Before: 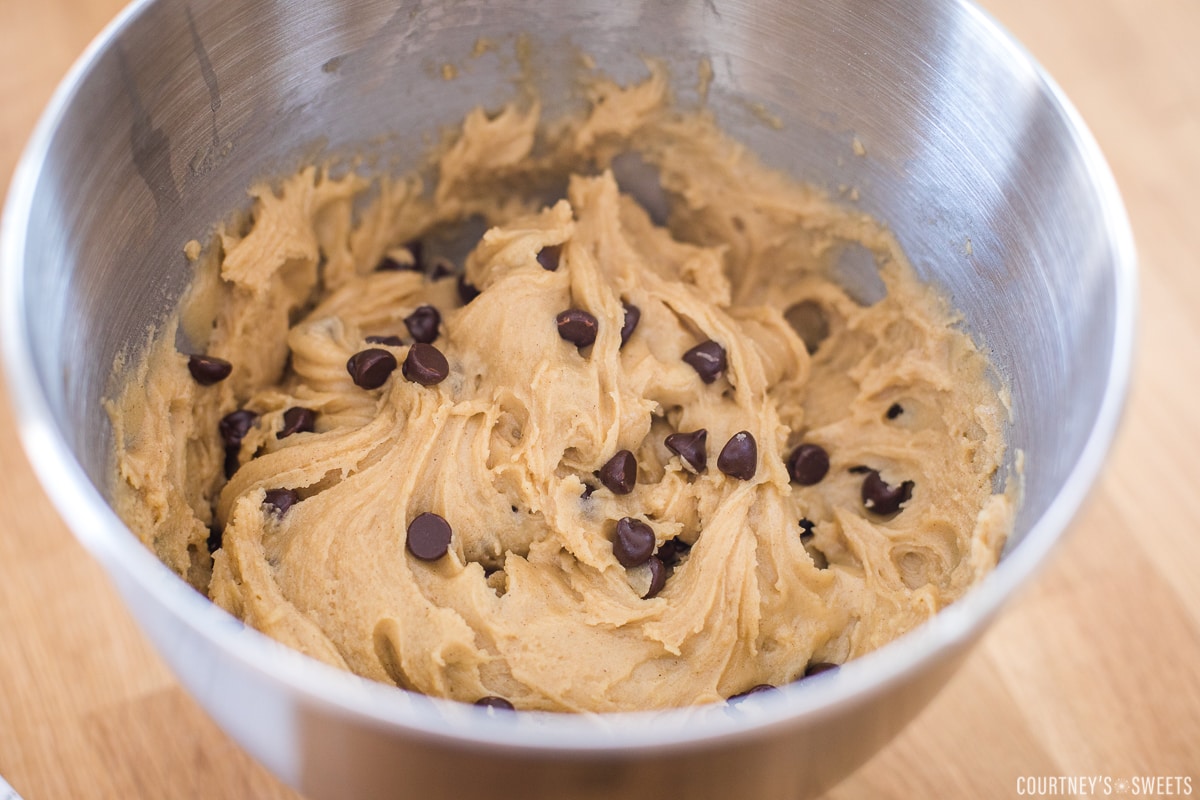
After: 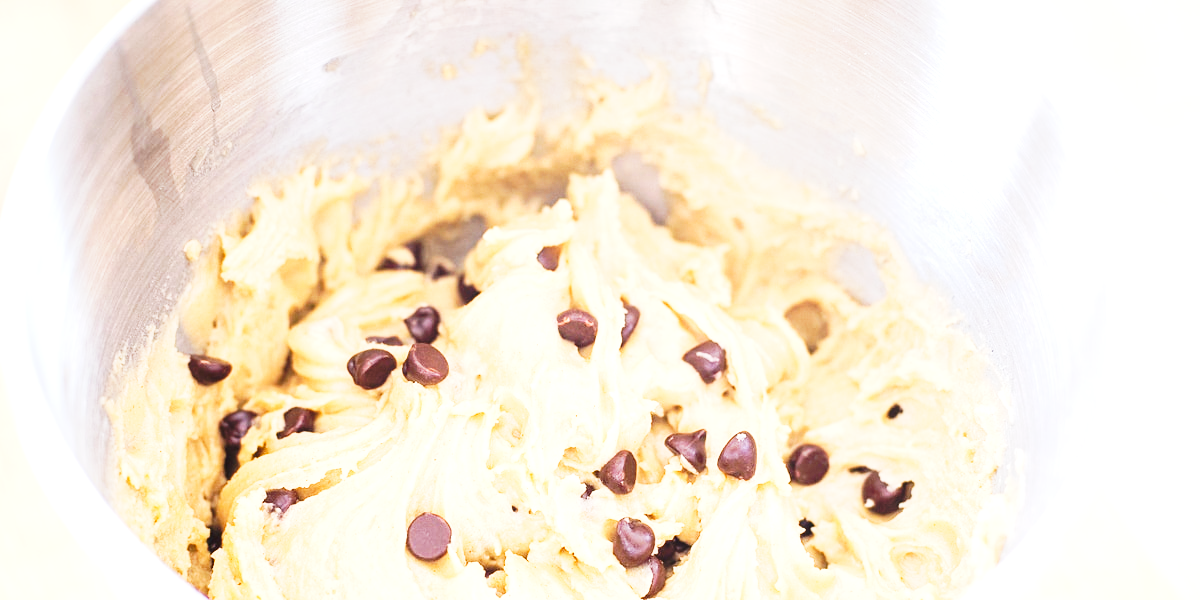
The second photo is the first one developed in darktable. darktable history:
tone curve: curves: ch0 [(0, 0) (0.003, 0.003) (0.011, 0.013) (0.025, 0.028) (0.044, 0.05) (0.069, 0.078) (0.1, 0.113) (0.136, 0.153) (0.177, 0.2) (0.224, 0.271) (0.277, 0.374) (0.335, 0.47) (0.399, 0.574) (0.468, 0.688) (0.543, 0.79) (0.623, 0.859) (0.709, 0.919) (0.801, 0.957) (0.898, 0.978) (1, 1)], preserve colors none
crop: bottom 24.967%
exposure: black level correction 0, exposure 1.1 EV, compensate exposure bias true, compensate highlight preservation false
